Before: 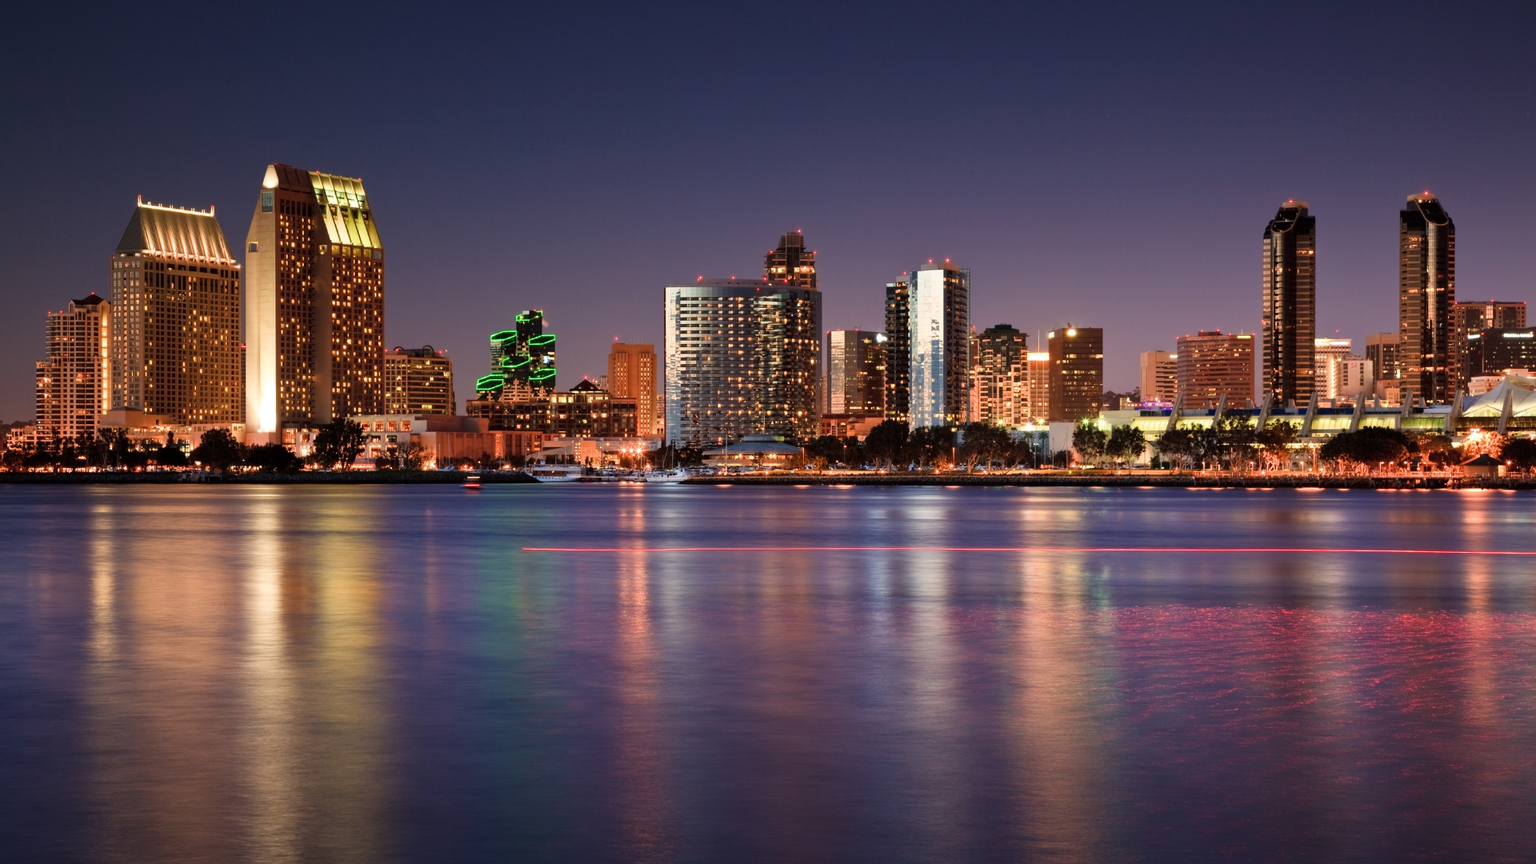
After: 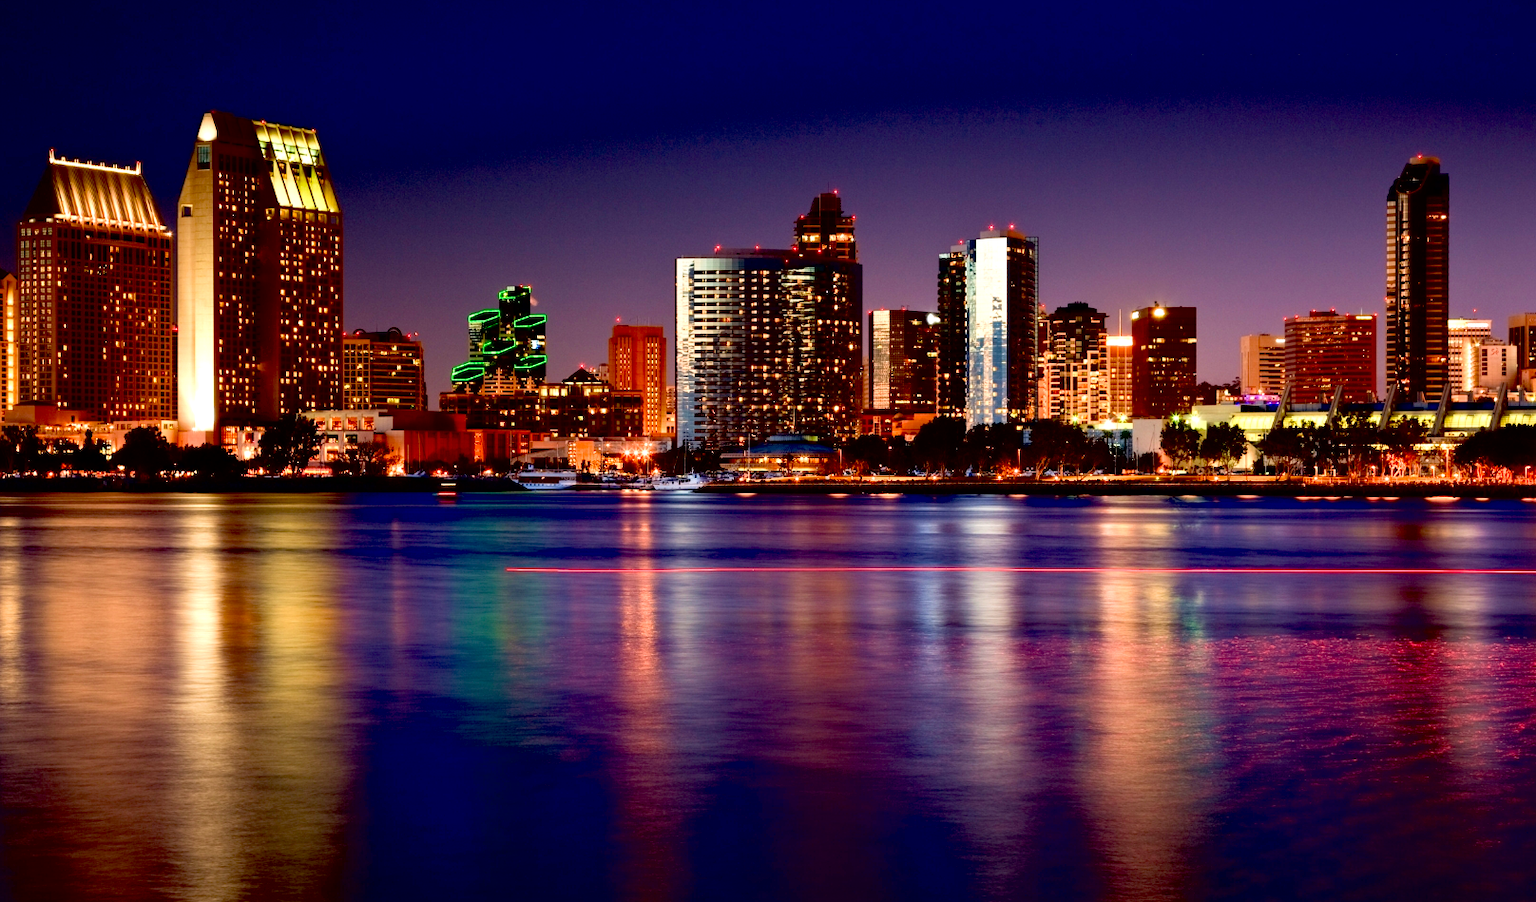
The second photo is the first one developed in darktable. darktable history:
crop: left 6.286%, top 8.06%, right 9.539%, bottom 4.037%
contrast brightness saturation: contrast 0.028, brightness 0.056, saturation 0.134
tone equalizer: -8 EV -0.387 EV, -7 EV -0.412 EV, -6 EV -0.314 EV, -5 EV -0.202 EV, -3 EV 0.215 EV, -2 EV 0.356 EV, -1 EV 0.41 EV, +0 EV 0.414 EV, edges refinement/feathering 500, mask exposure compensation -1.57 EV, preserve details guided filter
exposure: black level correction 0.054, exposure -0.037 EV, compensate exposure bias true, compensate highlight preservation false
velvia: on, module defaults
